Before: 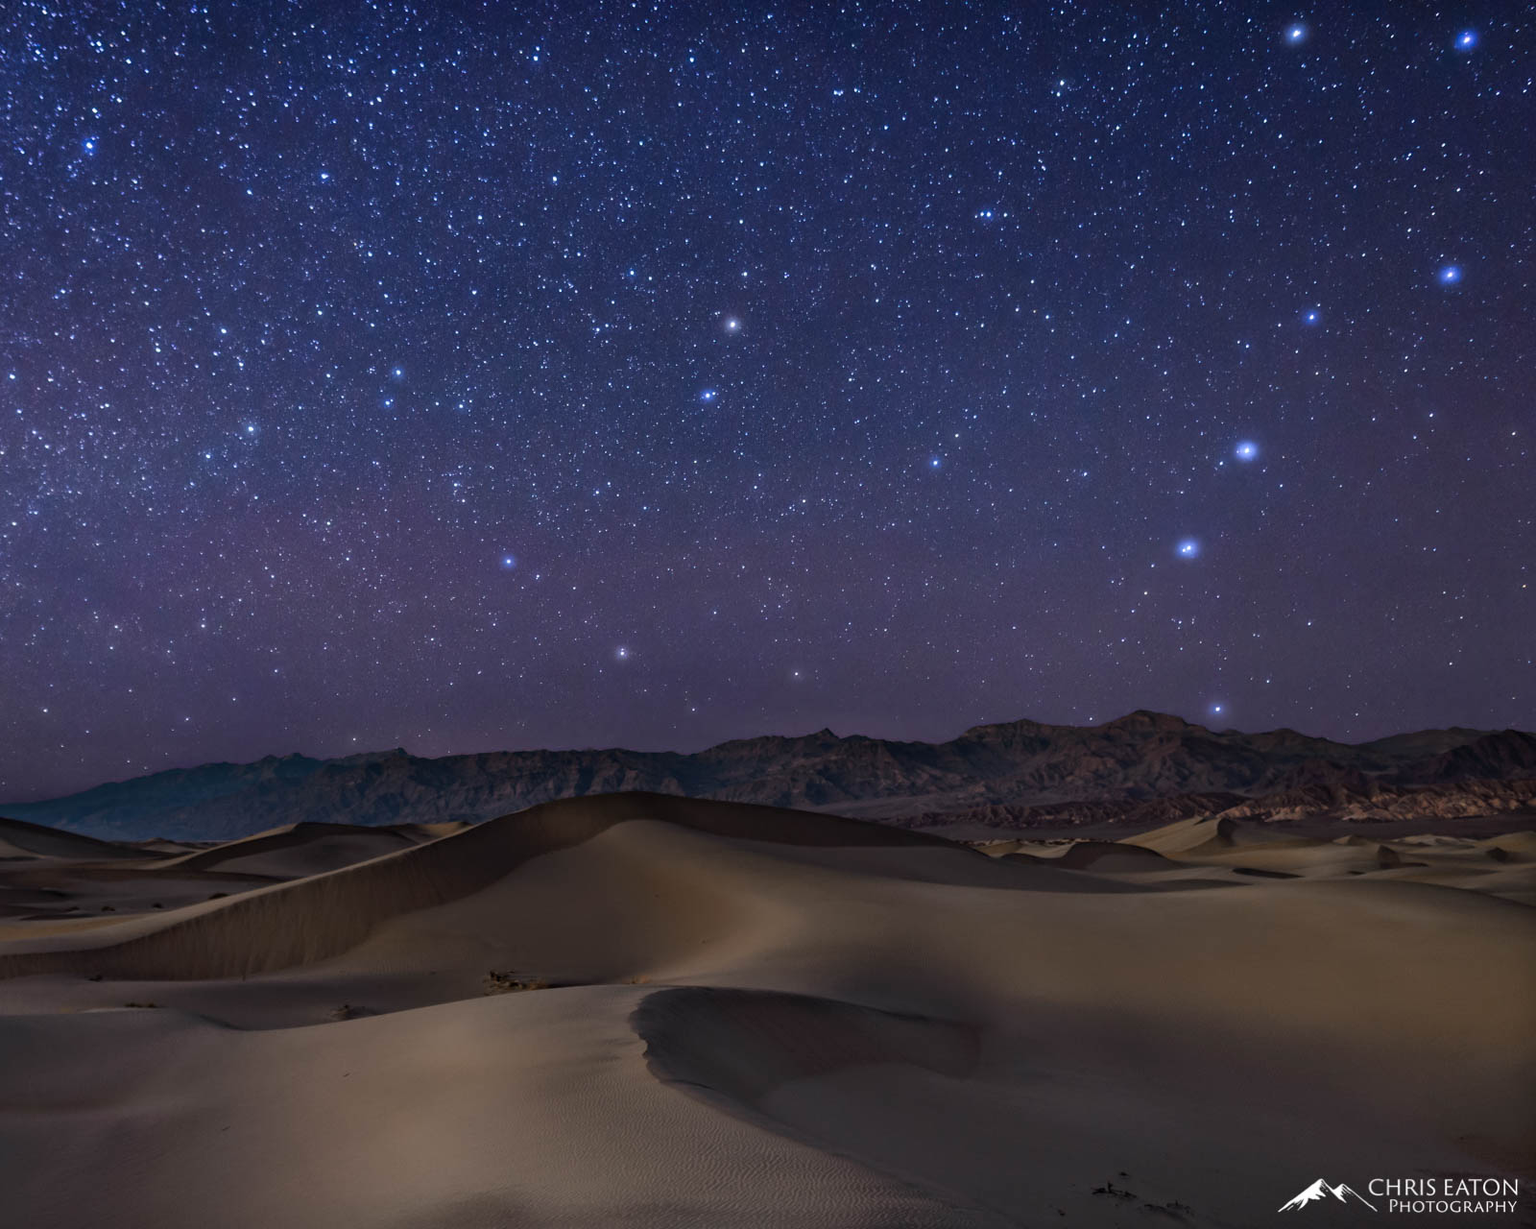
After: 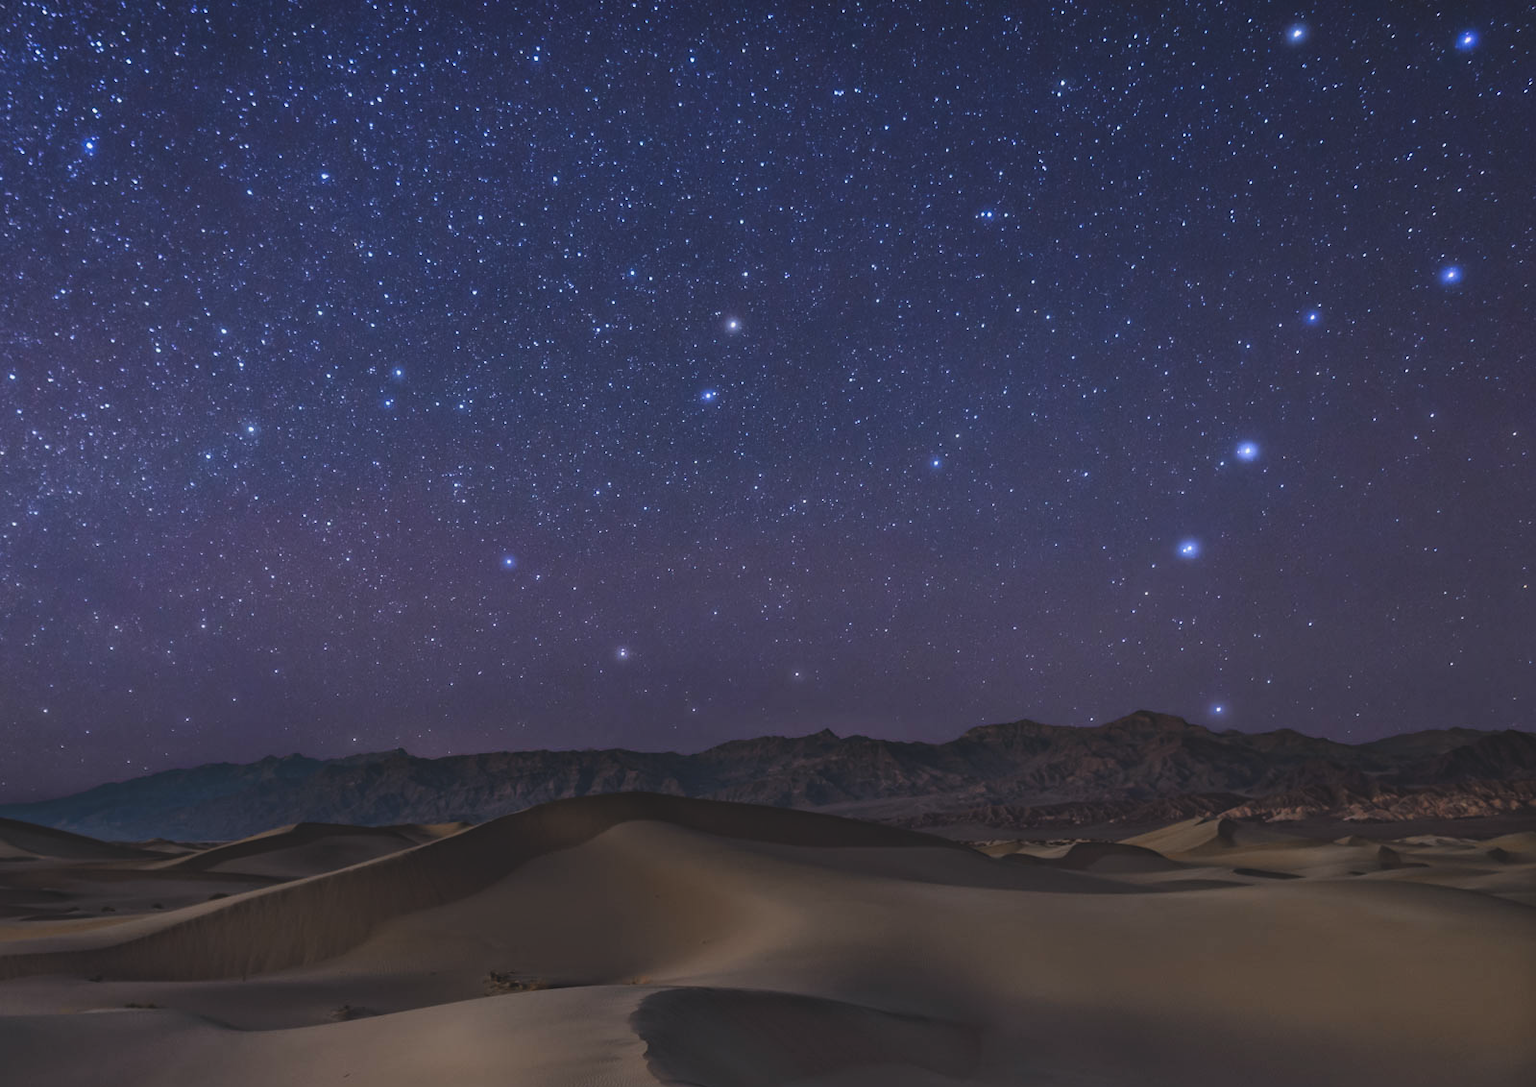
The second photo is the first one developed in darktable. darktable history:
crop and rotate: top 0%, bottom 11.49%
exposure: black level correction -0.014, exposure -0.193 EV, compensate highlight preservation false
white balance: red 1.004, blue 1.024
